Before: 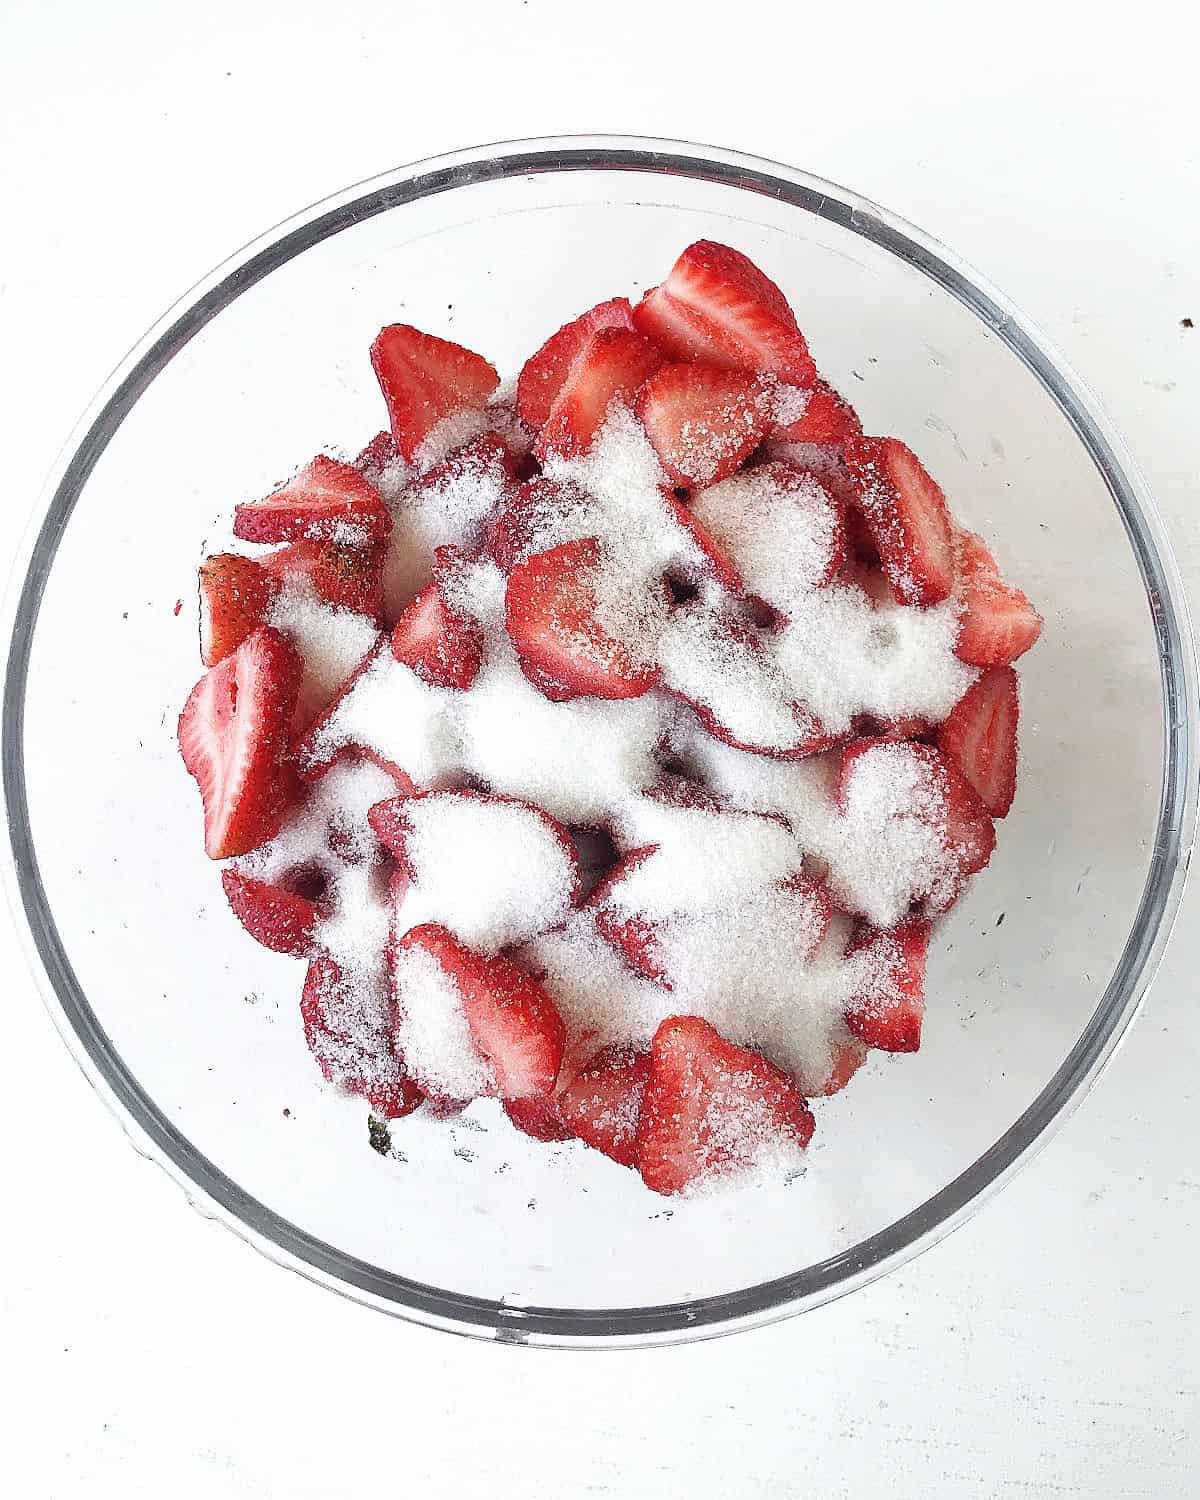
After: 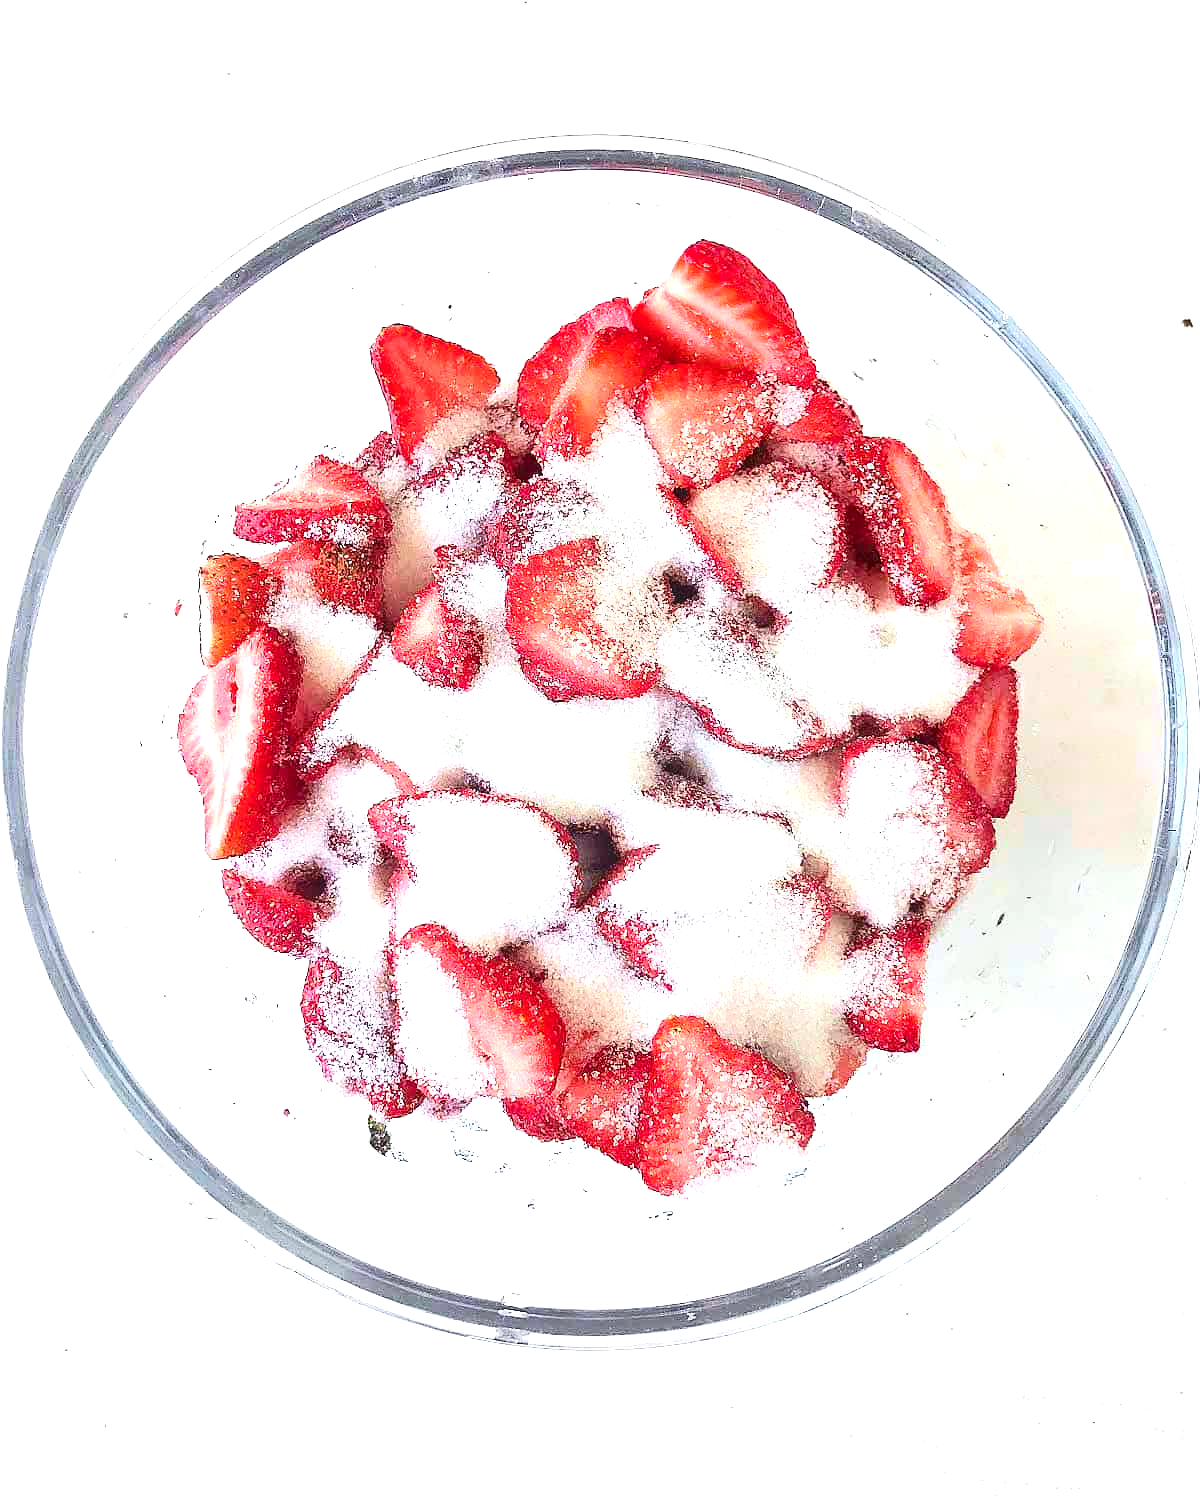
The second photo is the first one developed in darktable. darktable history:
tone curve: curves: ch0 [(0, 0.047) (0.15, 0.127) (0.46, 0.466) (0.751, 0.788) (1, 0.961)]; ch1 [(0, 0) (0.43, 0.408) (0.476, 0.469) (0.505, 0.501) (0.553, 0.557) (0.592, 0.58) (0.631, 0.625) (1, 1)]; ch2 [(0, 0) (0.505, 0.495) (0.55, 0.557) (0.583, 0.573) (1, 1)], color space Lab, independent channels, preserve colors none
tone equalizer: on, module defaults
exposure: black level correction 0, exposure 1 EV, compensate exposure bias true, compensate highlight preservation false
color balance rgb: perceptual saturation grading › global saturation 20%, global vibrance 20%
